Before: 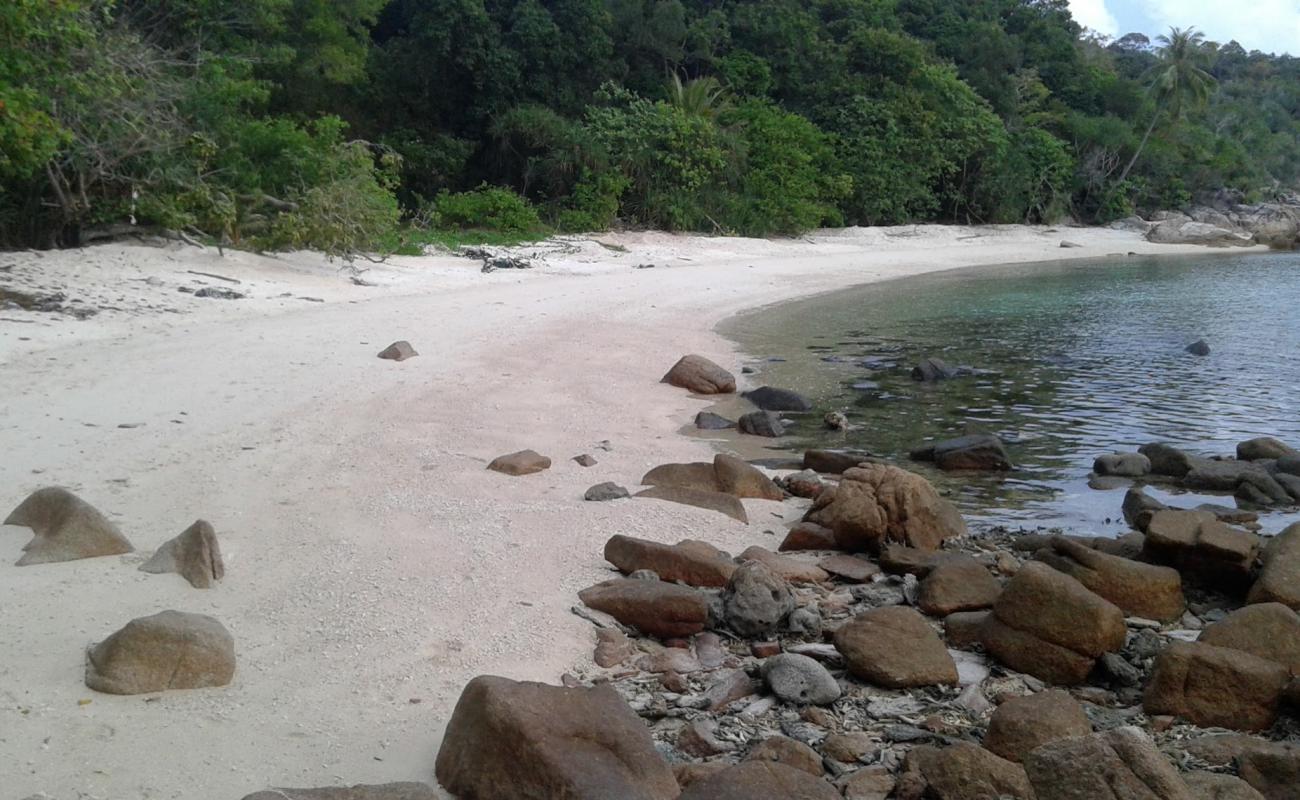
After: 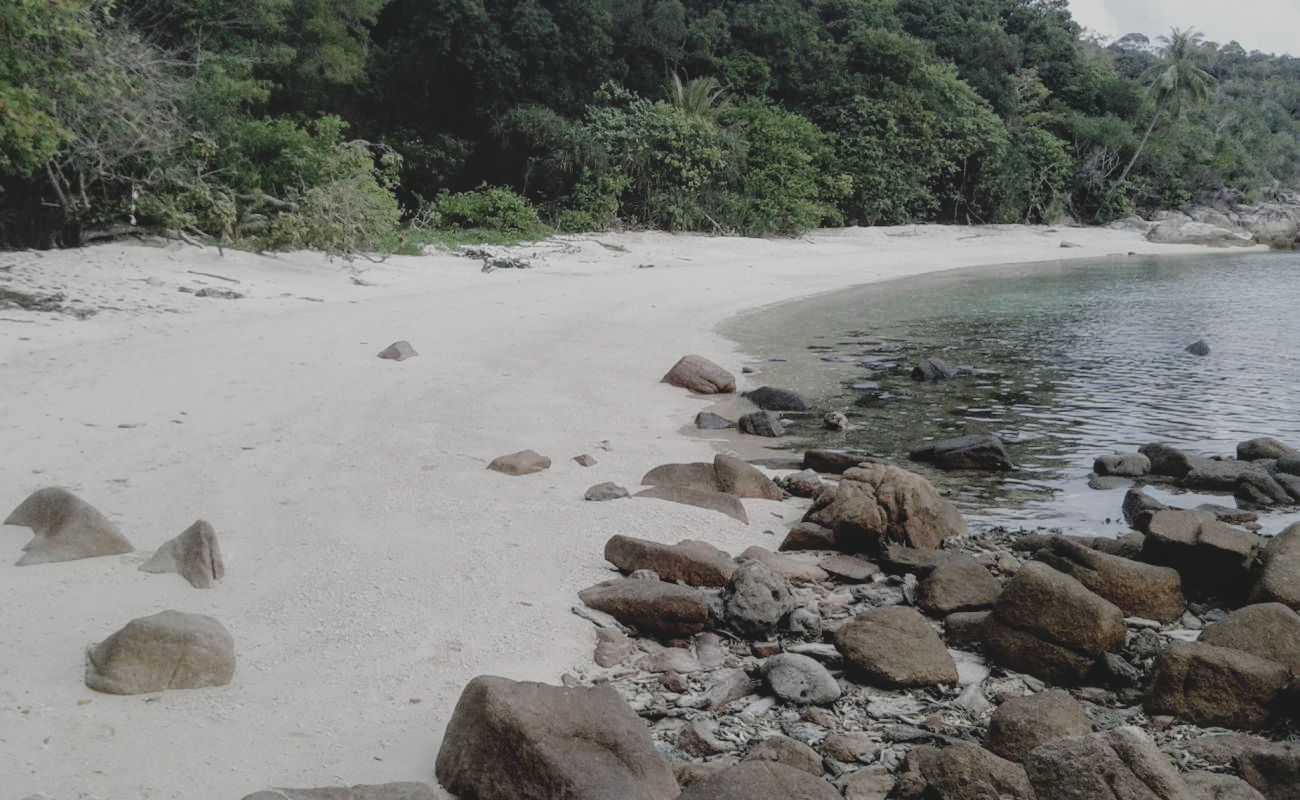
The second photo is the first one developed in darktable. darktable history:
local contrast: on, module defaults
contrast brightness saturation: contrast -0.243, saturation -0.438
filmic rgb: black relative exposure -8.47 EV, white relative exposure 4.69 EV, hardness 3.83, preserve chrominance no, color science v5 (2021)
tone equalizer: -8 EV -0.721 EV, -7 EV -0.715 EV, -6 EV -0.629 EV, -5 EV -0.389 EV, -3 EV 0.377 EV, -2 EV 0.6 EV, -1 EV 0.699 EV, +0 EV 0.735 EV
